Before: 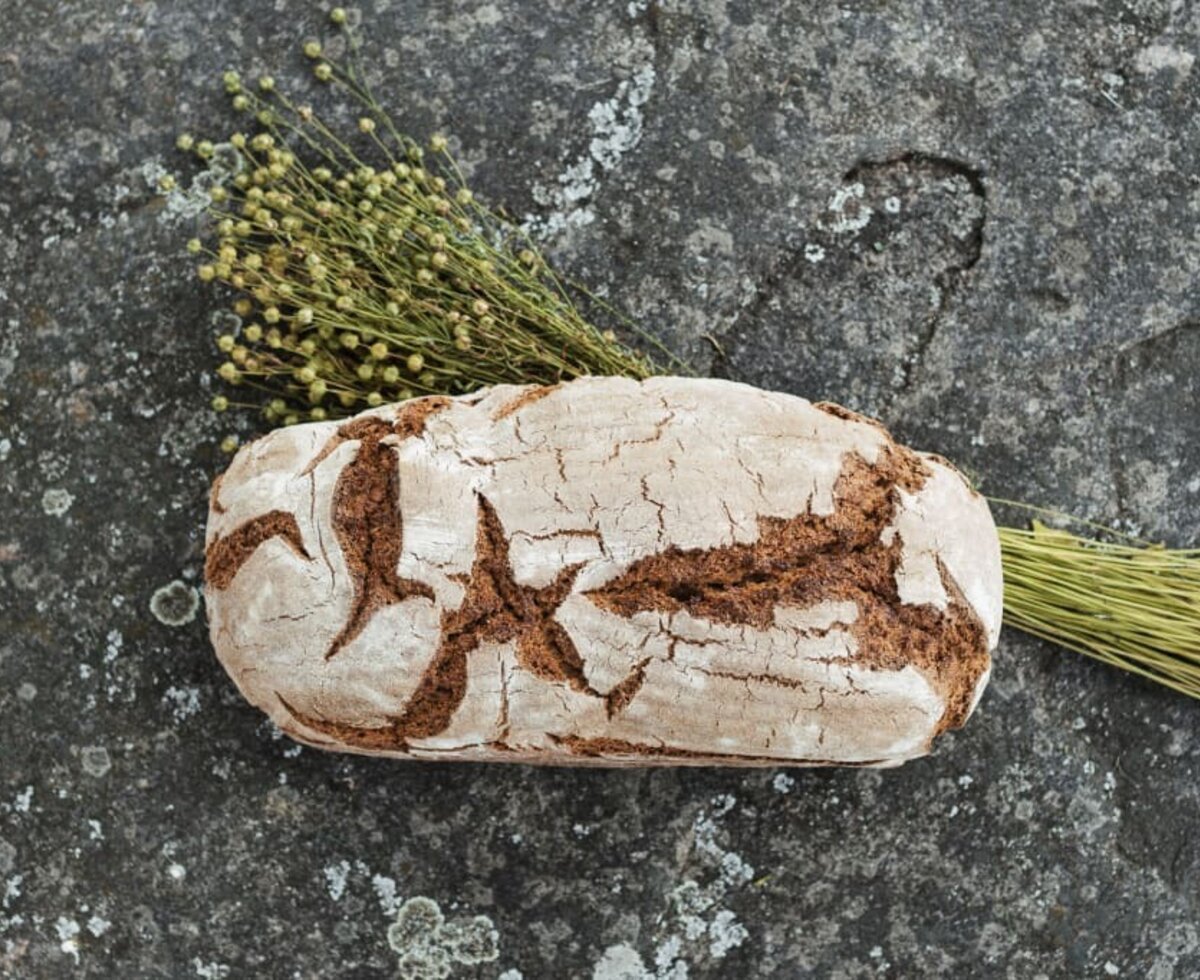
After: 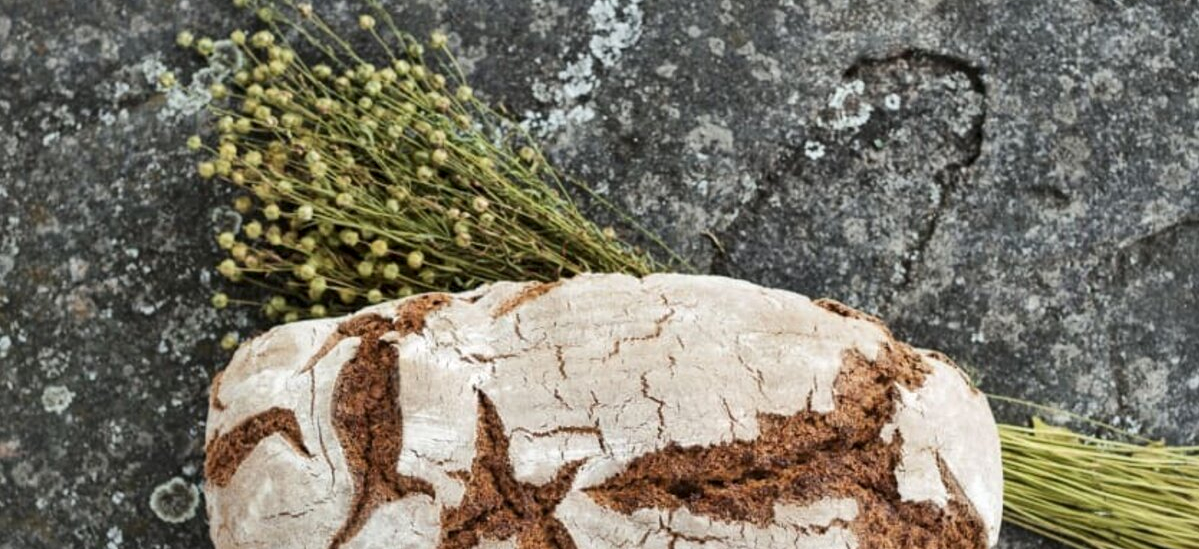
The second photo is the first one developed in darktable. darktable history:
local contrast: mode bilateral grid, contrast 20, coarseness 50, detail 132%, midtone range 0.2
crop and rotate: top 10.605%, bottom 33.274%
